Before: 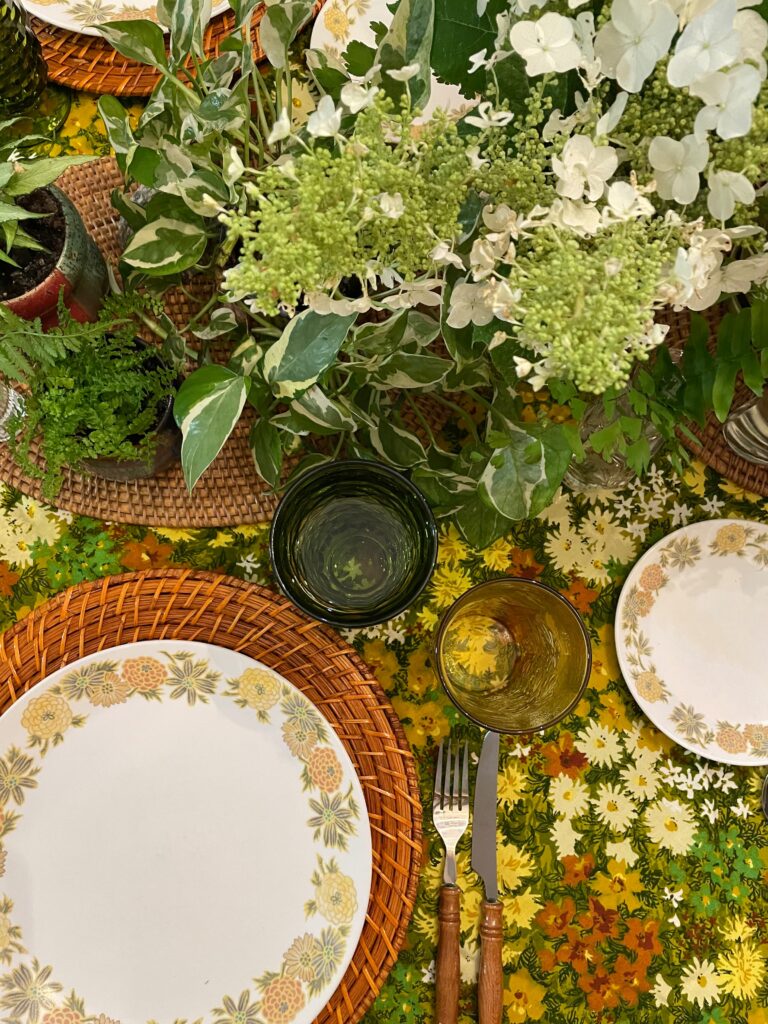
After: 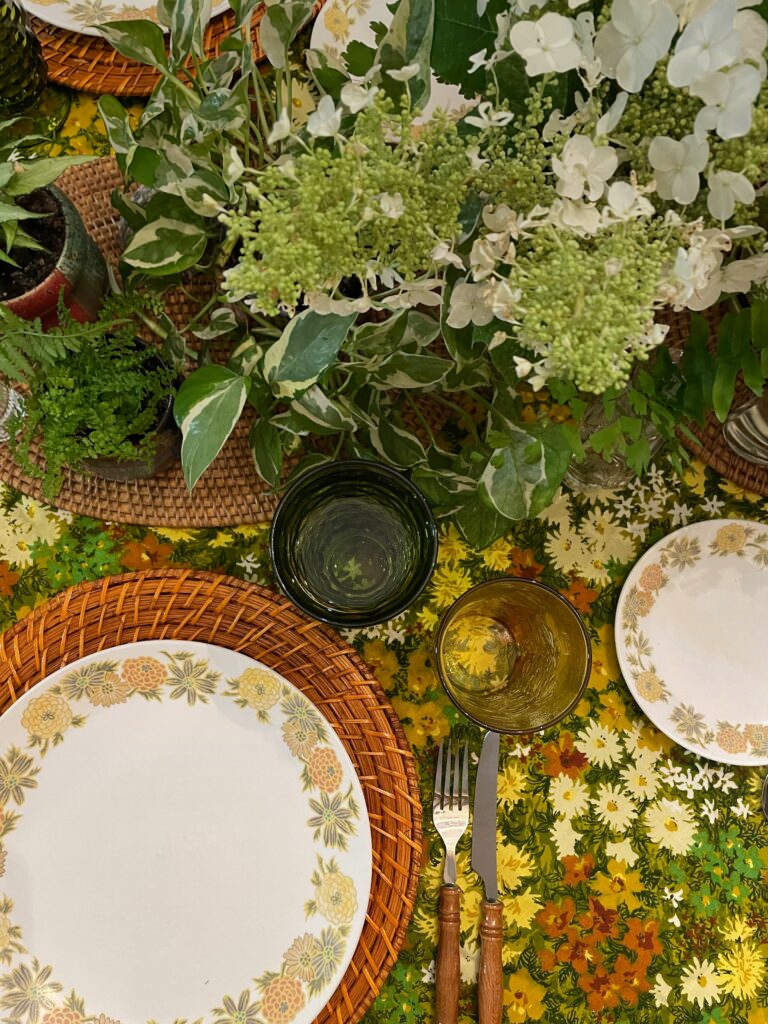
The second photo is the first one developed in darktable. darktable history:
graduated density: on, module defaults
bloom: size 15%, threshold 97%, strength 7%
